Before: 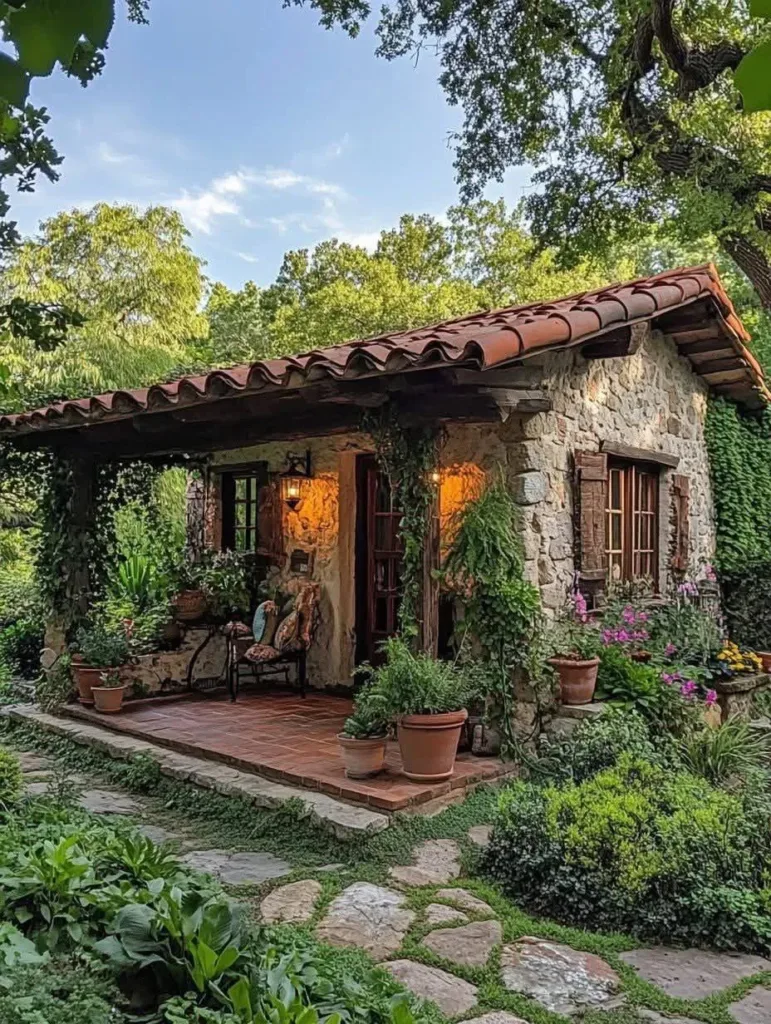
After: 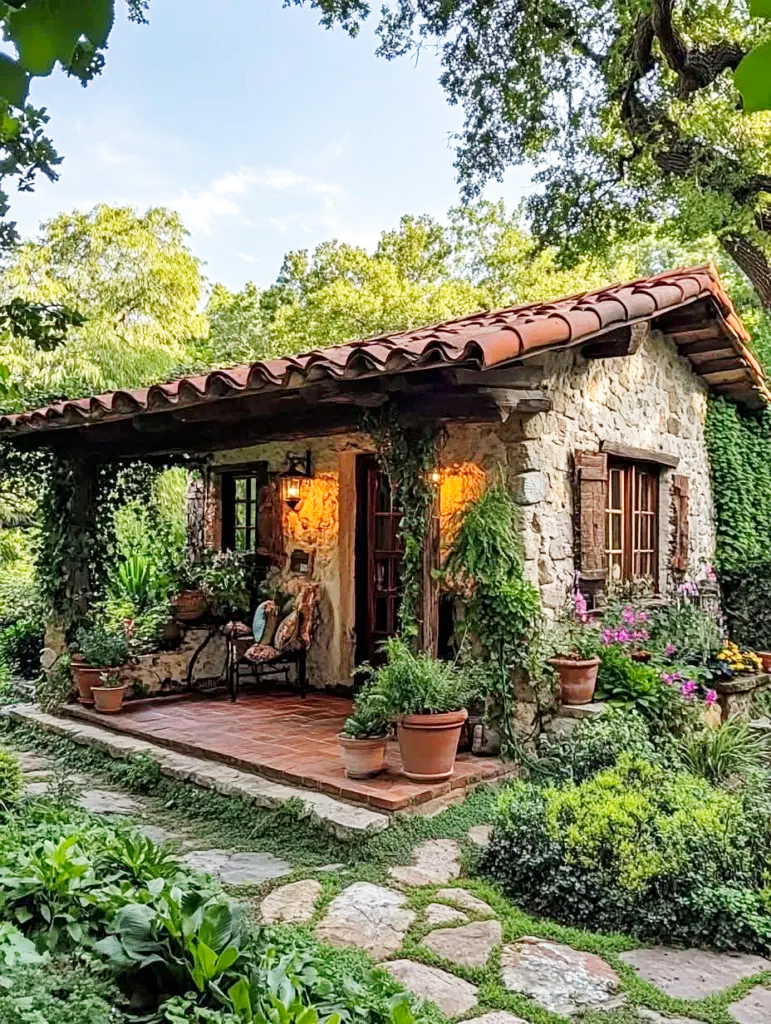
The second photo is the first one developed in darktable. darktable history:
base curve: curves: ch0 [(0, 0) (0.005, 0.002) (0.15, 0.3) (0.4, 0.7) (0.75, 0.95) (1, 1)], exposure shift 0.01, preserve colors none
exposure: black level correction 0, compensate highlight preservation false
